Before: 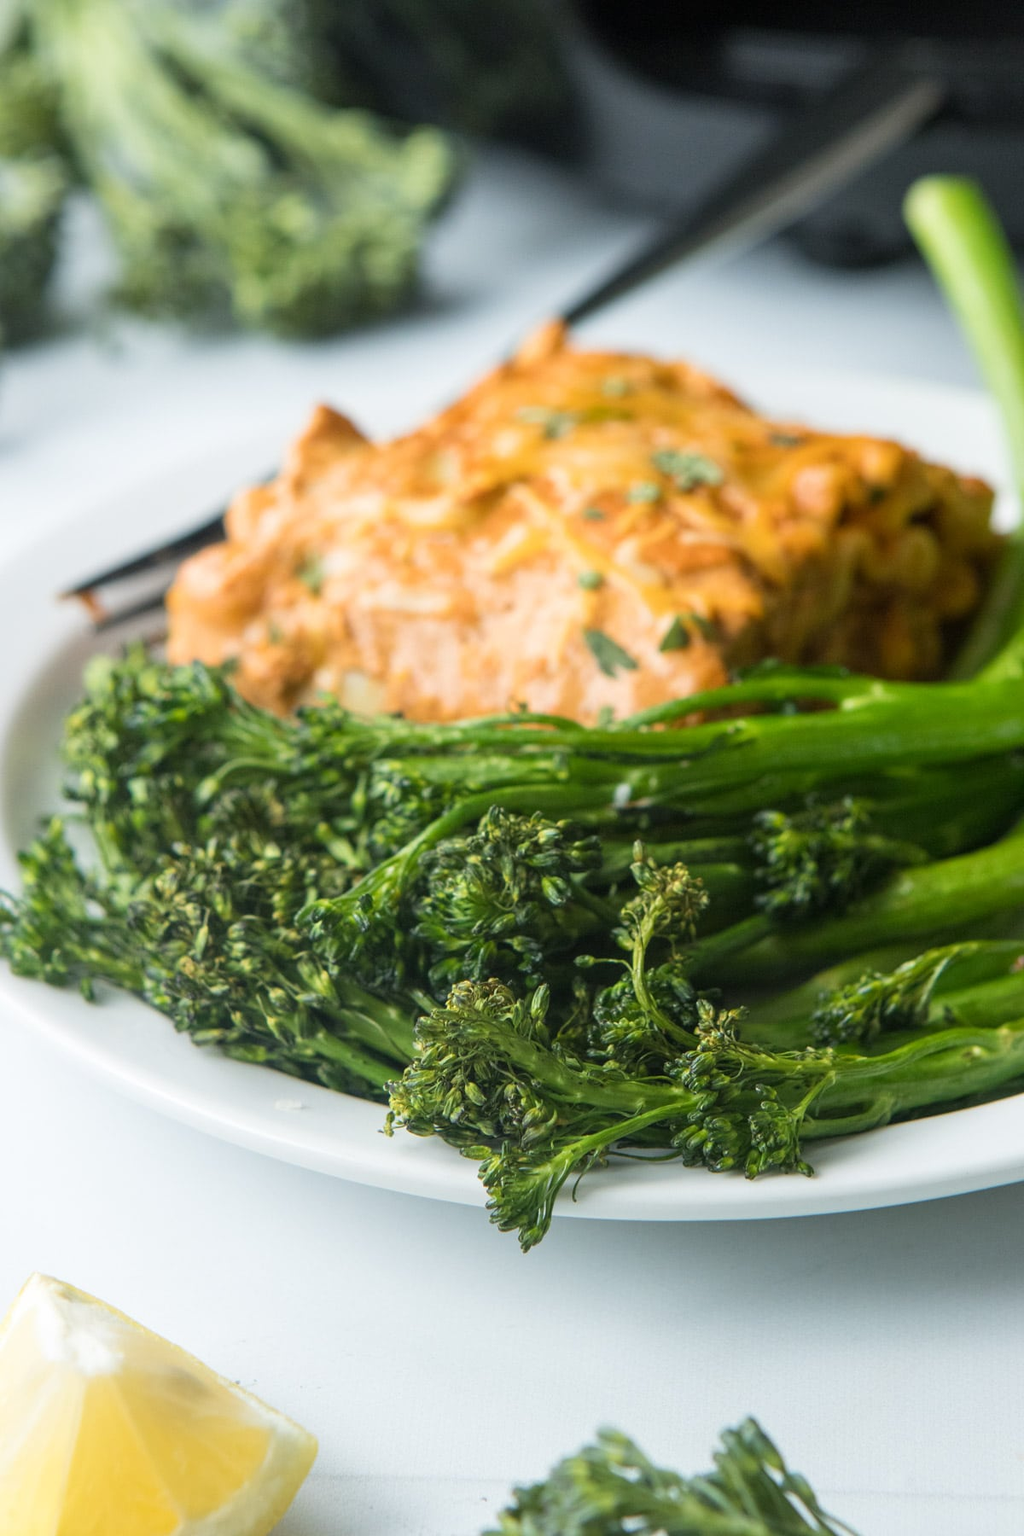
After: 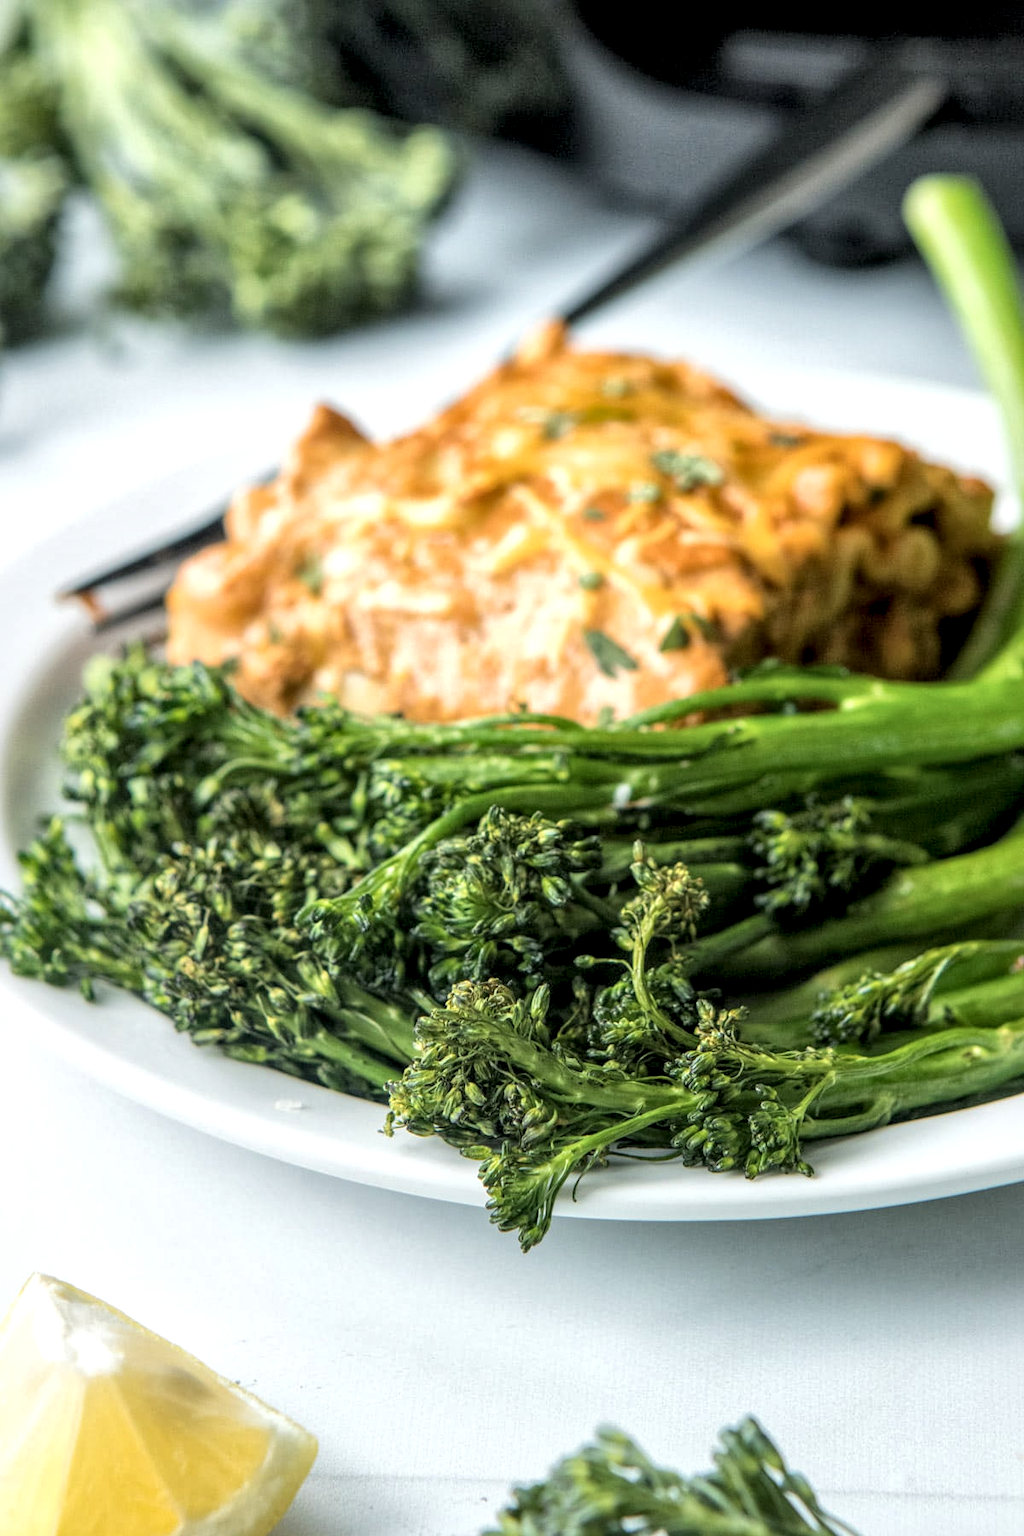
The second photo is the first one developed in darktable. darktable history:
exposure: black level correction 0.001, compensate highlight preservation false
local contrast: detail 150%
levels: levels [0.026, 0.507, 0.987]
color correction: highlights a* -0.182, highlights b* -0.124
global tonemap: drago (1, 100), detail 1
